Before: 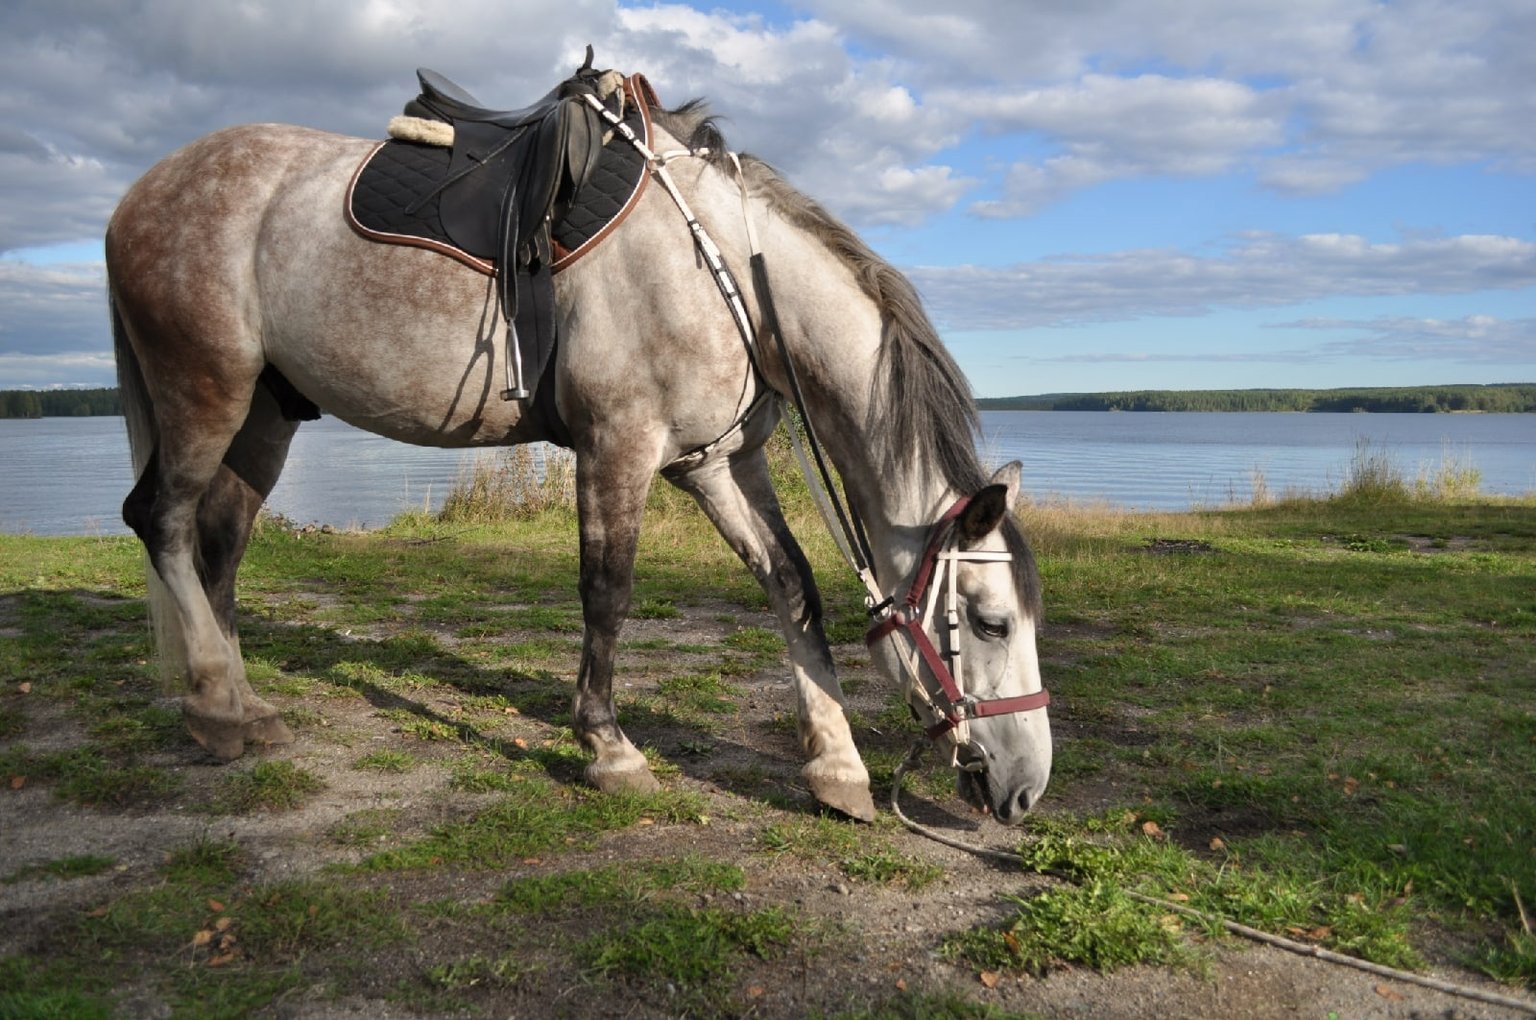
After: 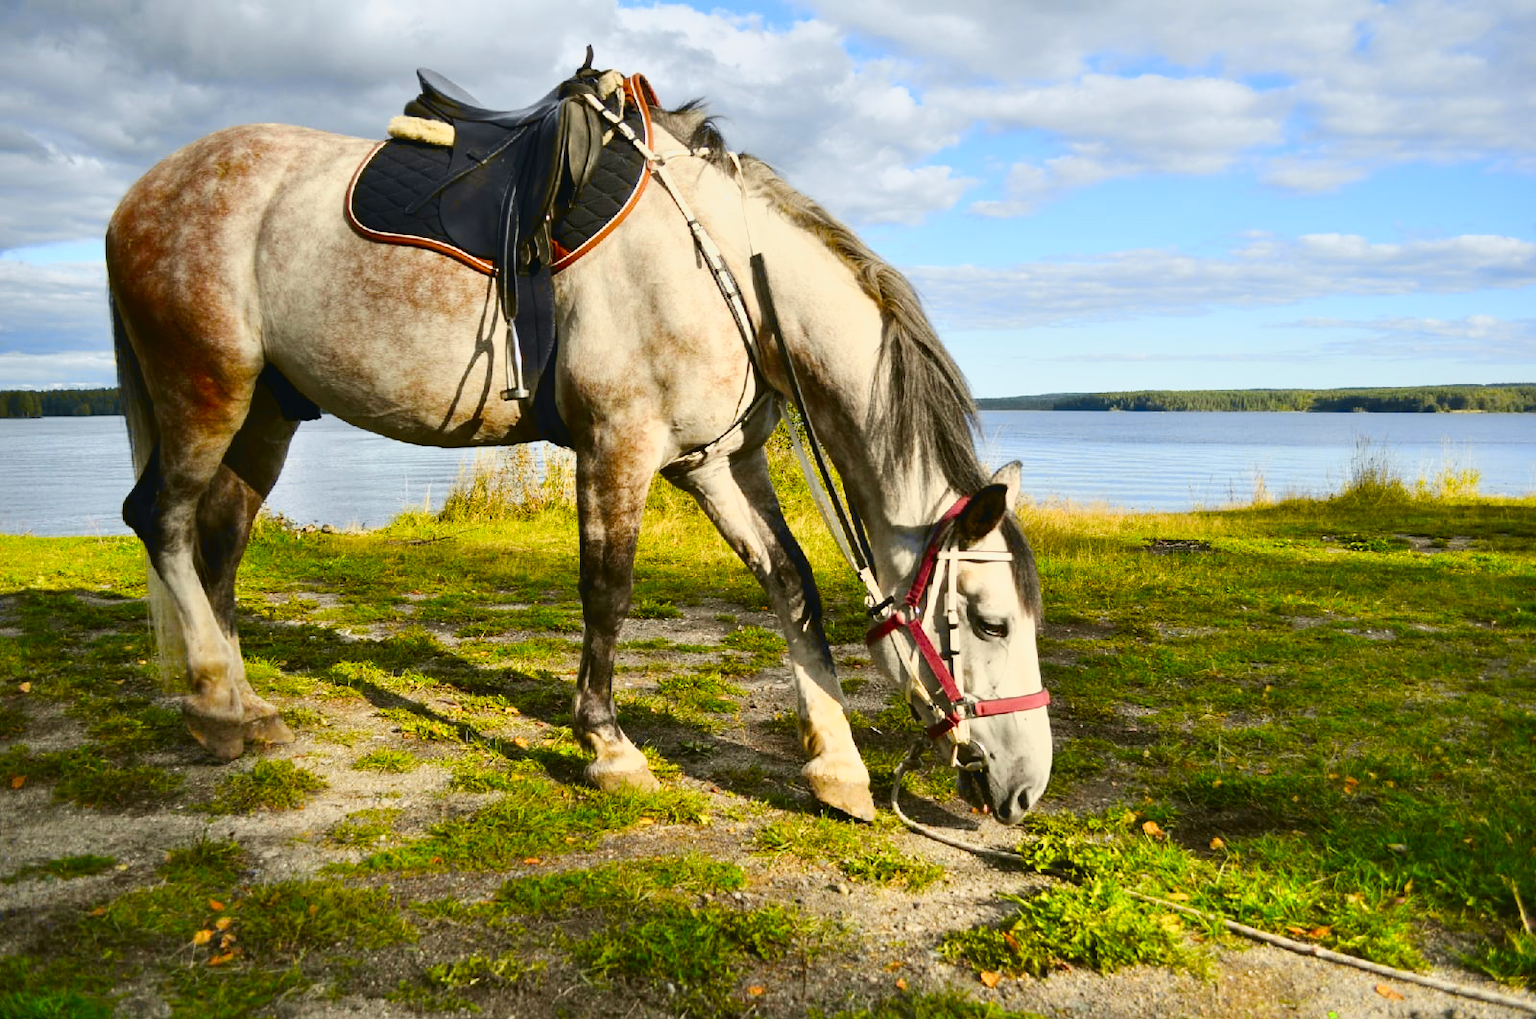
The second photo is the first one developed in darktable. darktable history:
graduated density: on, module defaults
color balance rgb: perceptual saturation grading › global saturation 25%, perceptual saturation grading › highlights -50%, perceptual saturation grading › shadows 30%, perceptual brilliance grading › global brilliance 12%, global vibrance 20%
contrast brightness saturation: contrast 0.09, saturation 0.28
tone curve: curves: ch0 [(0, 0.029) (0.087, 0.084) (0.227, 0.239) (0.46, 0.576) (0.657, 0.796) (0.861, 0.932) (0.997, 0.951)]; ch1 [(0, 0) (0.353, 0.344) (0.45, 0.46) (0.502, 0.494) (0.534, 0.523) (0.573, 0.576) (0.602, 0.631) (0.647, 0.669) (1, 1)]; ch2 [(0, 0) (0.333, 0.346) (0.385, 0.395) (0.44, 0.466) (0.5, 0.493) (0.521, 0.56) (0.553, 0.579) (0.573, 0.599) (0.667, 0.777) (1, 1)], color space Lab, independent channels, preserve colors none
